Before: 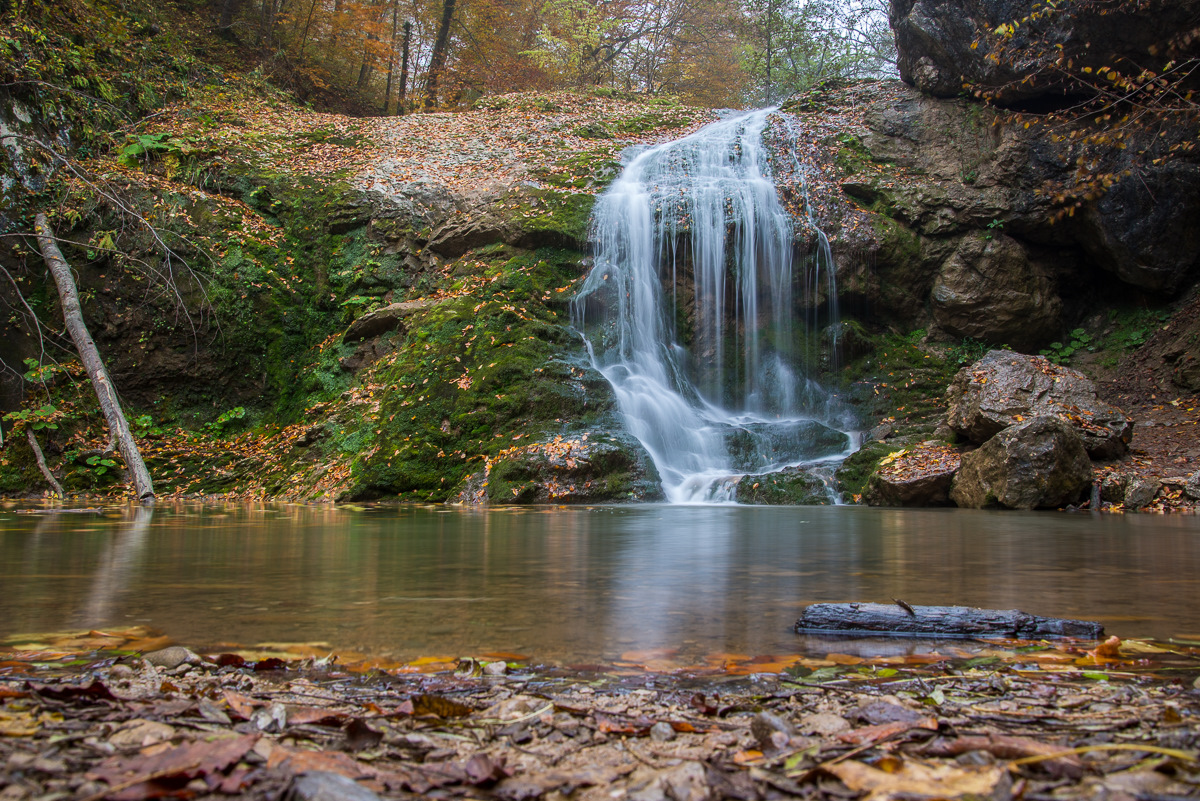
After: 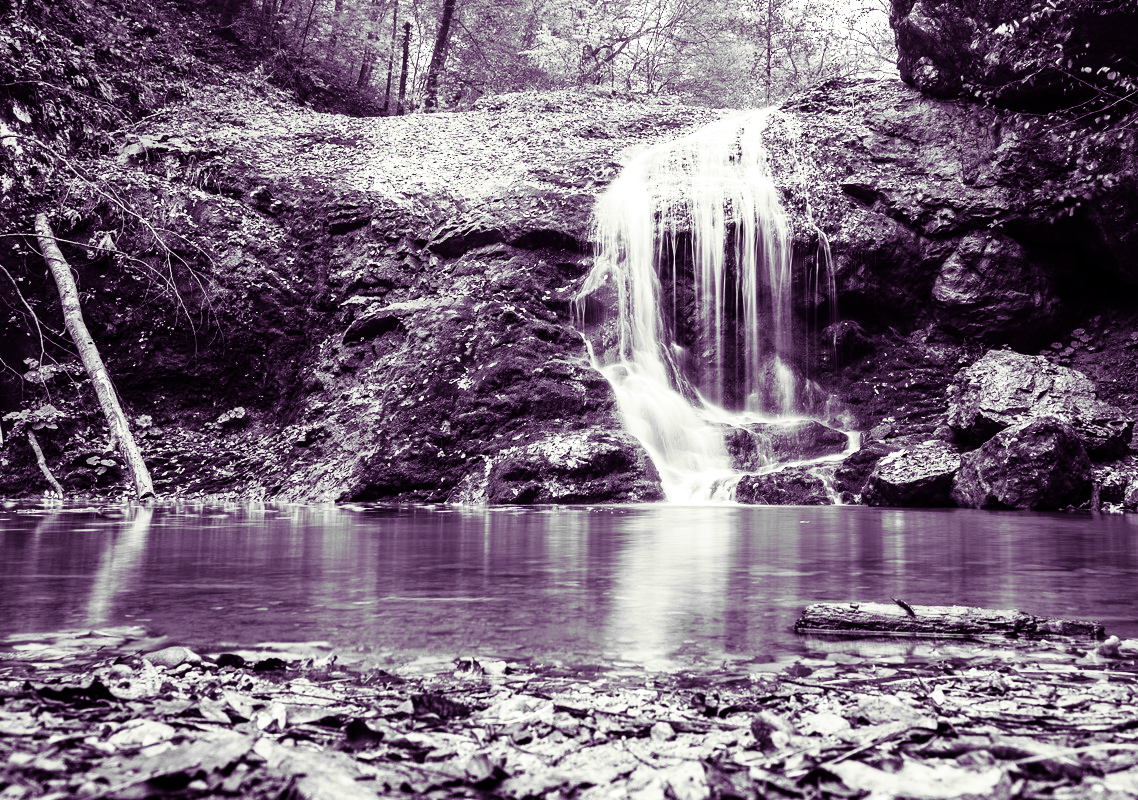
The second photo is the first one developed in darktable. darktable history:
rgb curve: curves: ch0 [(0, 0) (0.21, 0.15) (0.24, 0.21) (0.5, 0.75) (0.75, 0.96) (0.89, 0.99) (1, 1)]; ch1 [(0, 0.02) (0.21, 0.13) (0.25, 0.2) (0.5, 0.67) (0.75, 0.9) (0.89, 0.97) (1, 1)]; ch2 [(0, 0.02) (0.21, 0.13) (0.25, 0.2) (0.5, 0.67) (0.75, 0.9) (0.89, 0.97) (1, 1)], compensate middle gray true
crop and rotate: right 5.167%
color balance rgb: perceptual saturation grading › global saturation 20%, perceptual saturation grading › highlights -25%, perceptual saturation grading › shadows 25%
shadows and highlights: radius 171.16, shadows 27, white point adjustment 3.13, highlights -67.95, soften with gaussian
color correction: highlights a* 8.98, highlights b* 15.09, shadows a* -0.49, shadows b* 26.52
monochrome: a 16.06, b 15.48, size 1
split-toning: shadows › hue 277.2°, shadows › saturation 0.74
